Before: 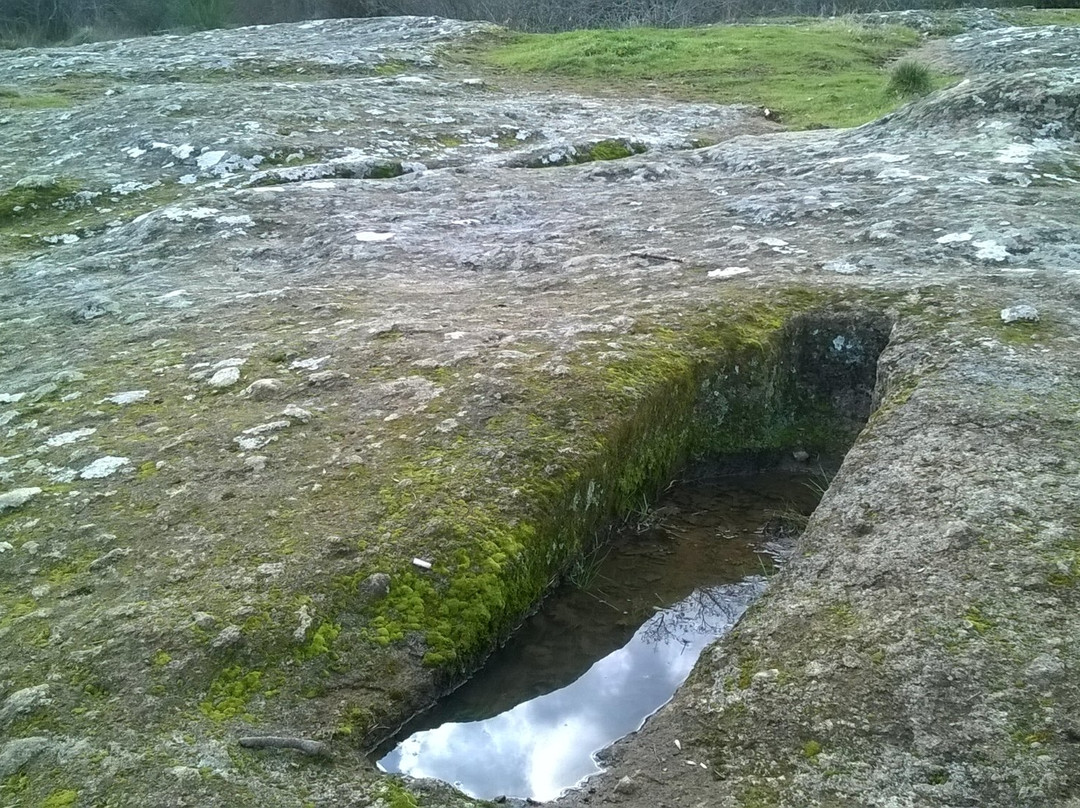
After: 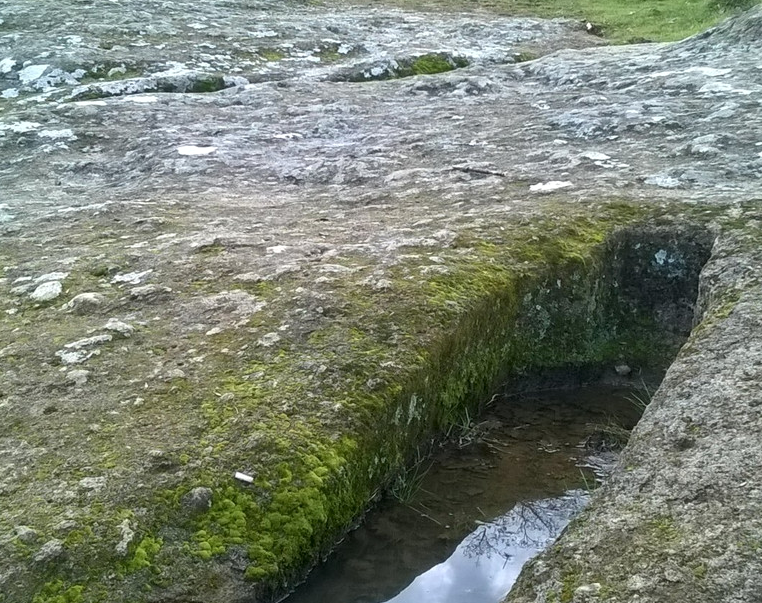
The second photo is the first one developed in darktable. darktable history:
crop and rotate: left 16.554%, top 10.725%, right 12.873%, bottom 14.524%
local contrast: mode bilateral grid, contrast 20, coarseness 50, detail 119%, midtone range 0.2
